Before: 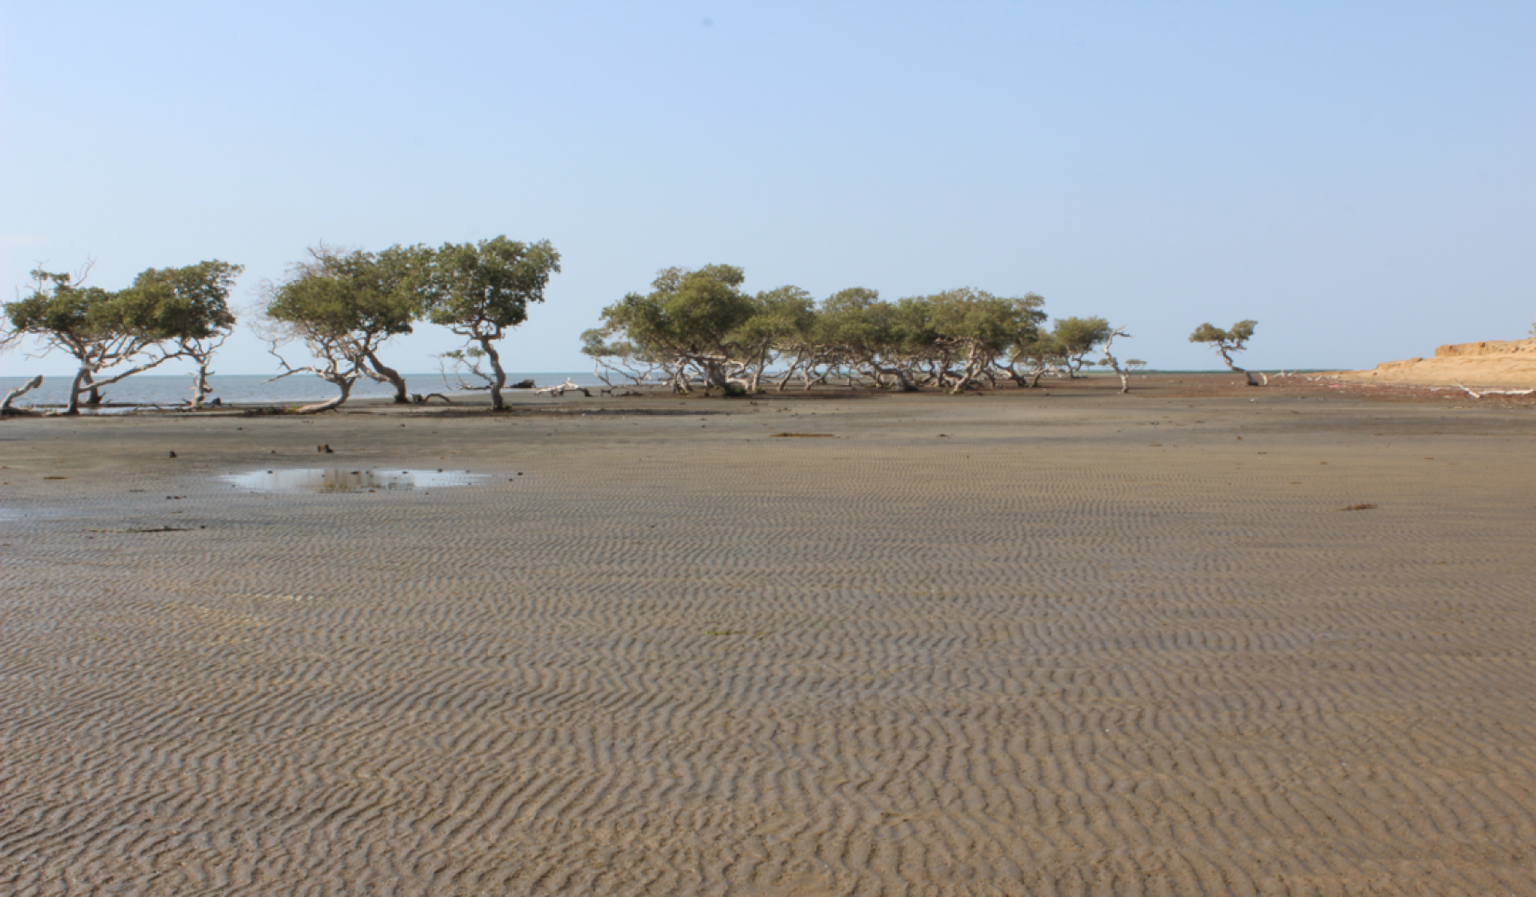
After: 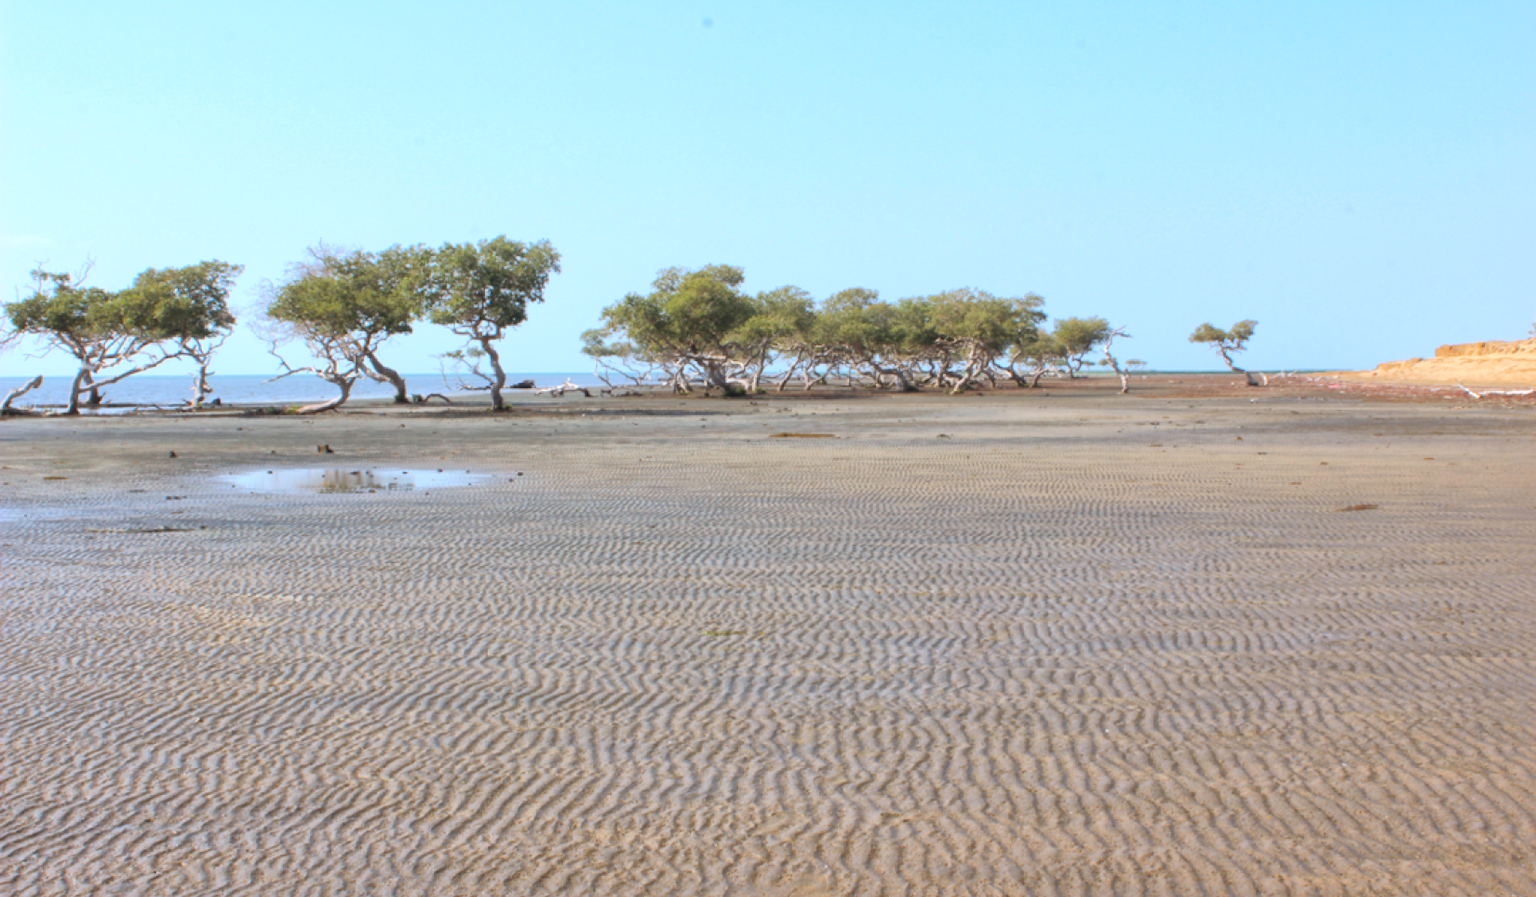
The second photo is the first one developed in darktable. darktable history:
white balance: red 0.983, blue 1.036
exposure: exposure 0.564 EV, compensate highlight preservation false
color balance rgb: perceptual saturation grading › global saturation 30%, global vibrance 10%
color correction: highlights a* -0.772, highlights b* -8.92
global tonemap: drago (1, 100), detail 1
